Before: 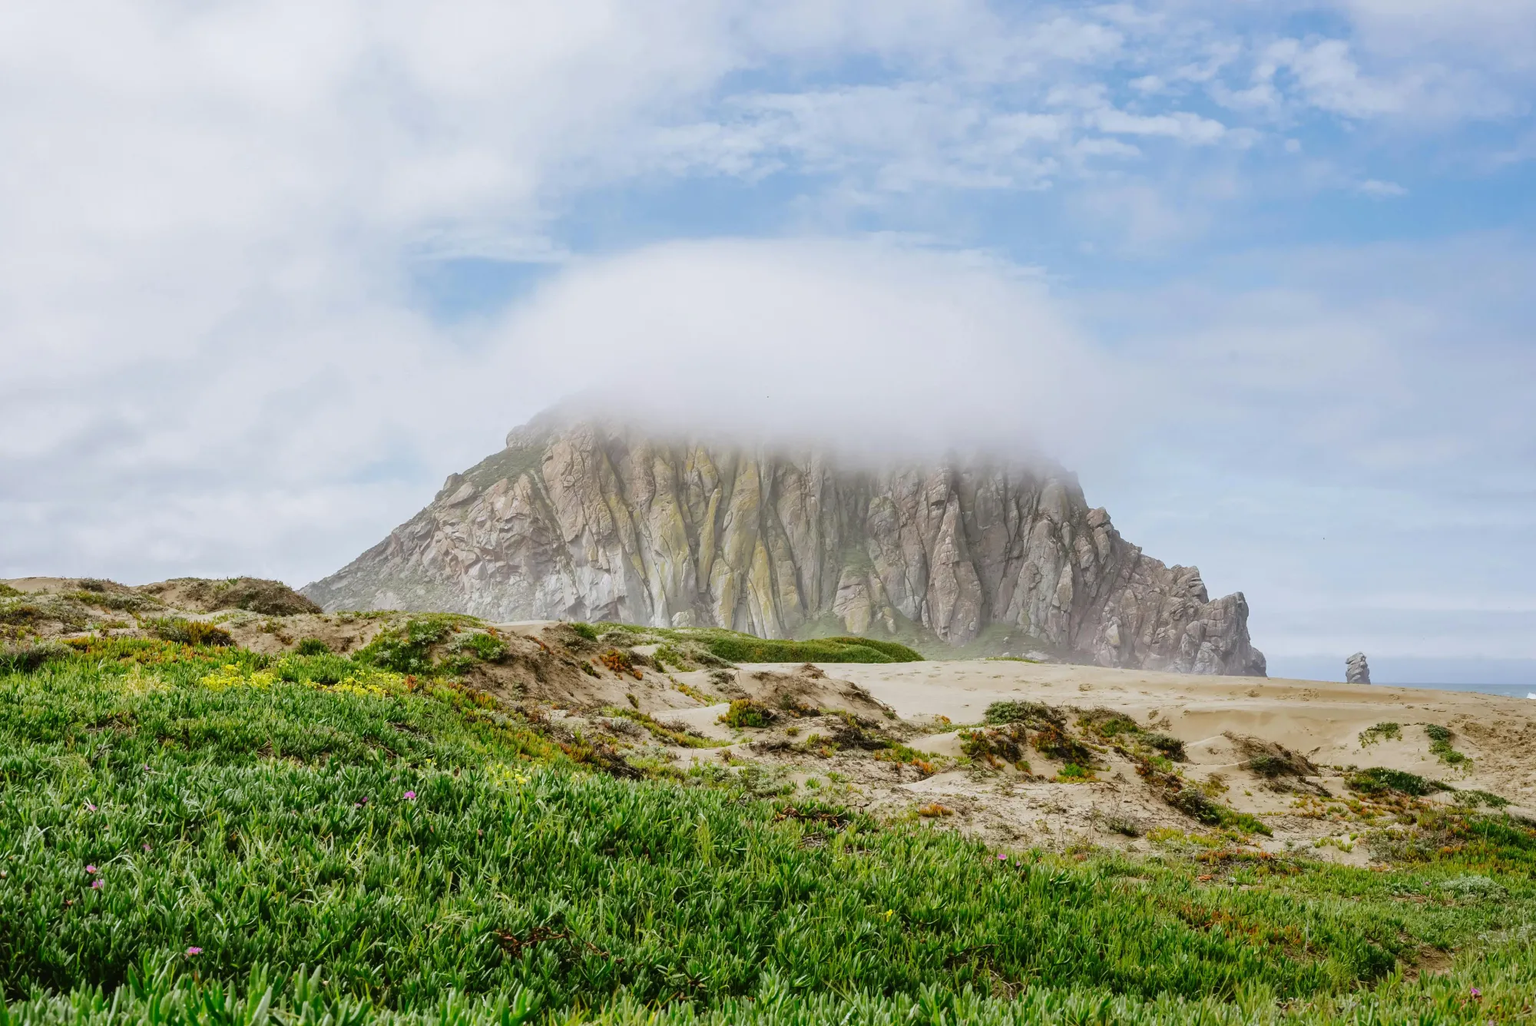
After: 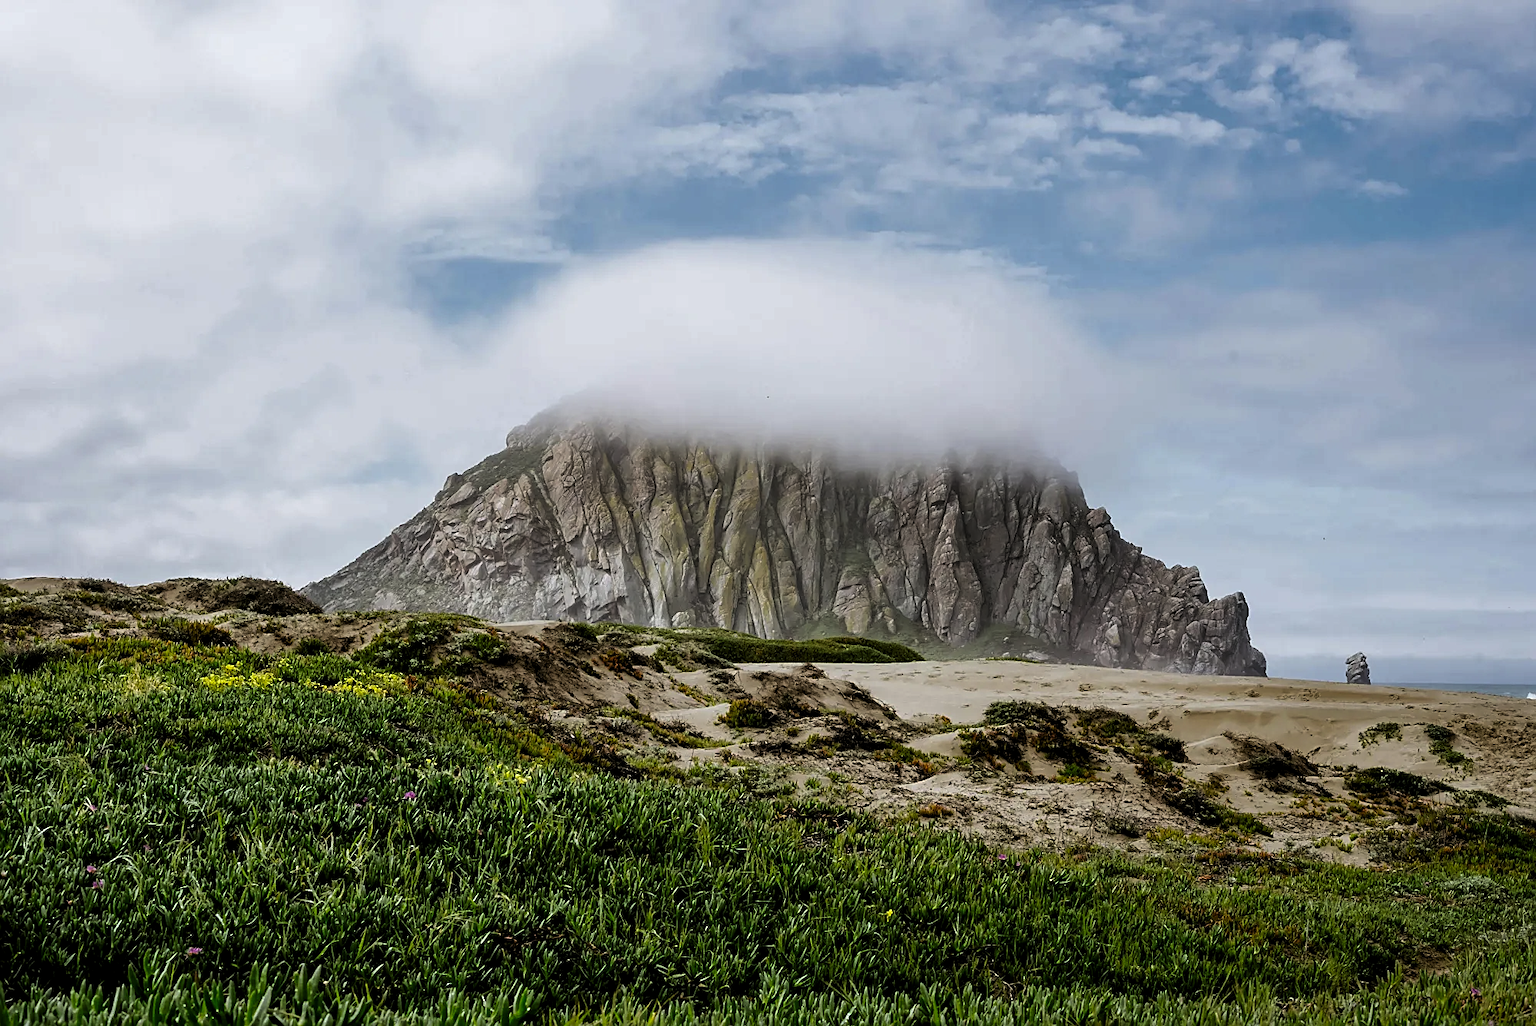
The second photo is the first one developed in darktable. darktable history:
levels: levels [0.101, 0.578, 0.953]
sharpen: on, module defaults
contrast brightness saturation: contrast 0.07, brightness -0.13, saturation 0.06
